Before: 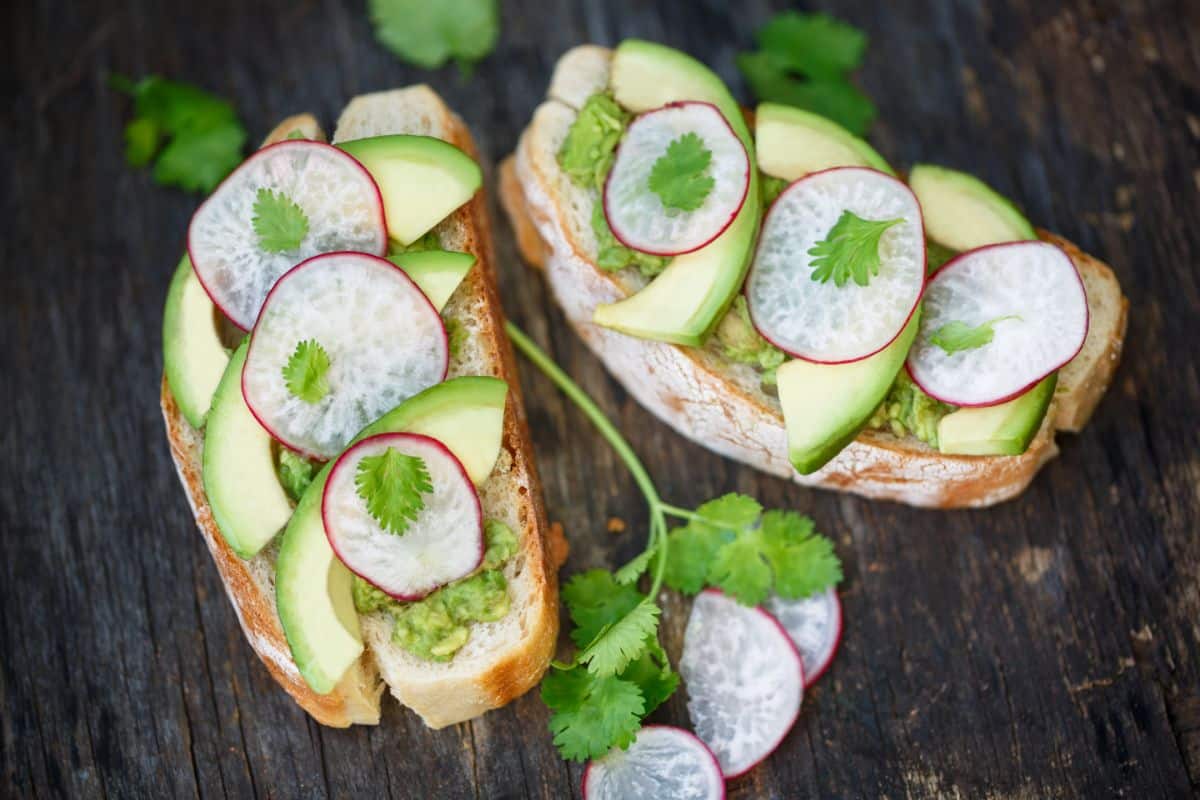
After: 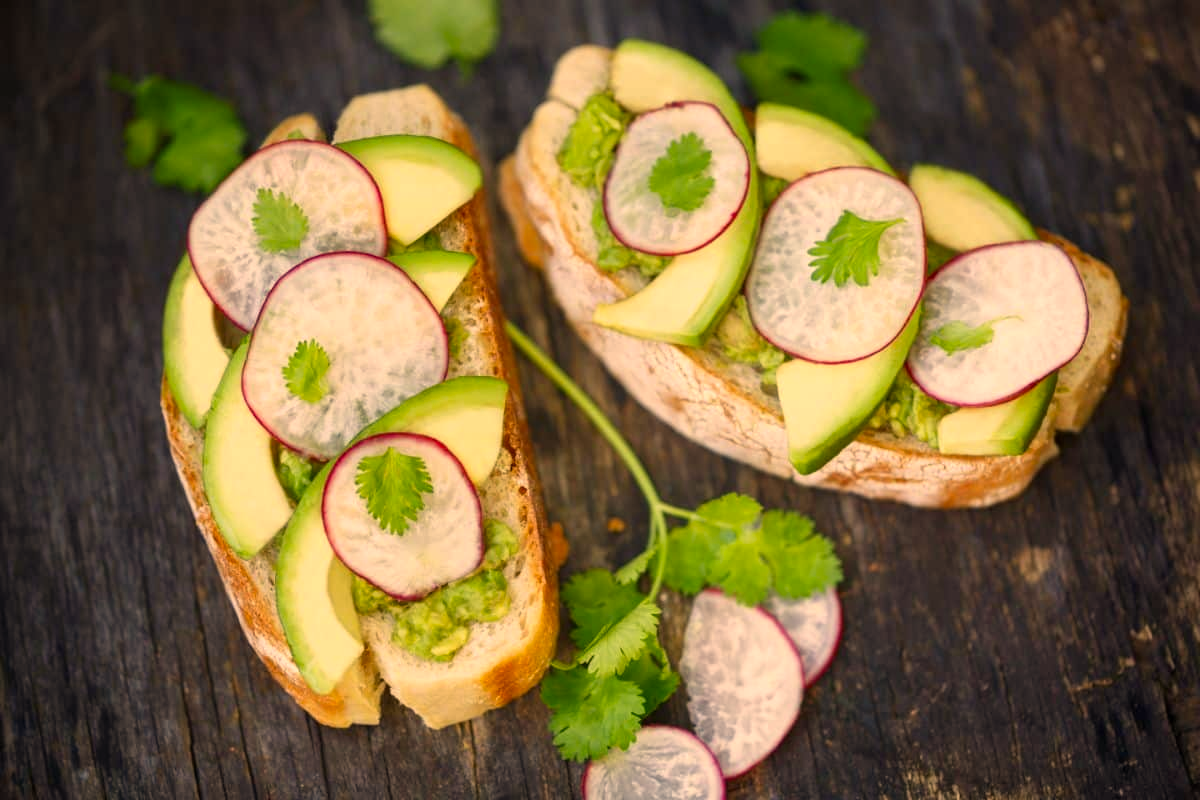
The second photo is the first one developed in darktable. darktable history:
color correction: highlights a* 14.97, highlights b* 30.96
